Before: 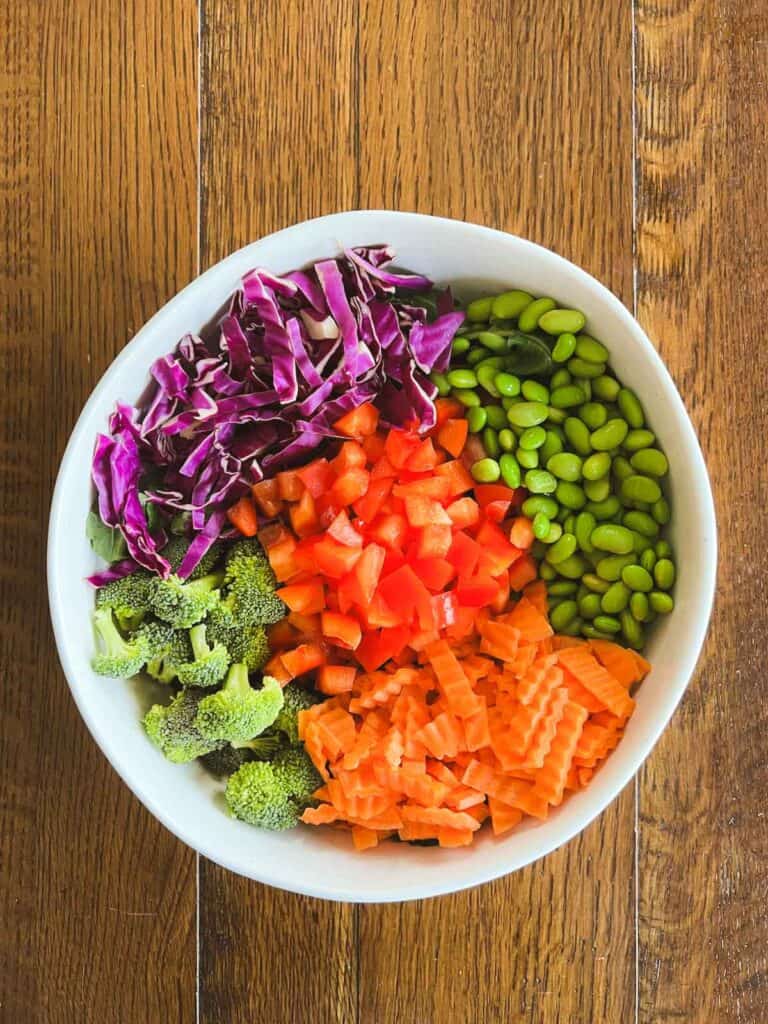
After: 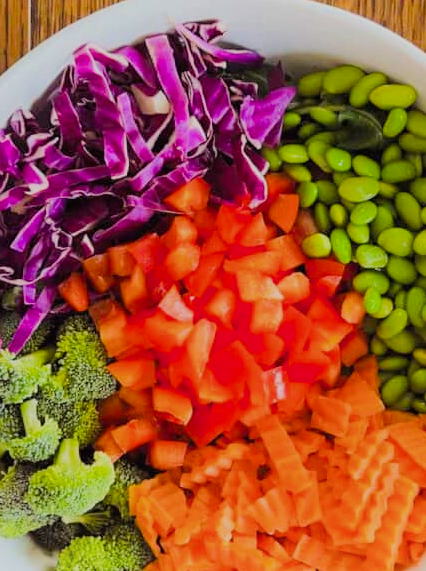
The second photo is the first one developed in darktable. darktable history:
filmic rgb: black relative exposure -7.65 EV, white relative exposure 4.56 EV, hardness 3.61
color balance rgb: shadows lift › luminance 0.332%, shadows lift › chroma 7.015%, shadows lift › hue 302.86°, power › chroma 0.981%, power › hue 255.08°, highlights gain › chroma 1.036%, highlights gain › hue 52.69°, perceptual saturation grading › global saturation 25.029%
crop and rotate: left 22.126%, top 22.056%, right 22.325%, bottom 22.111%
shadows and highlights: shadows -40.51, highlights 63.16, soften with gaussian
